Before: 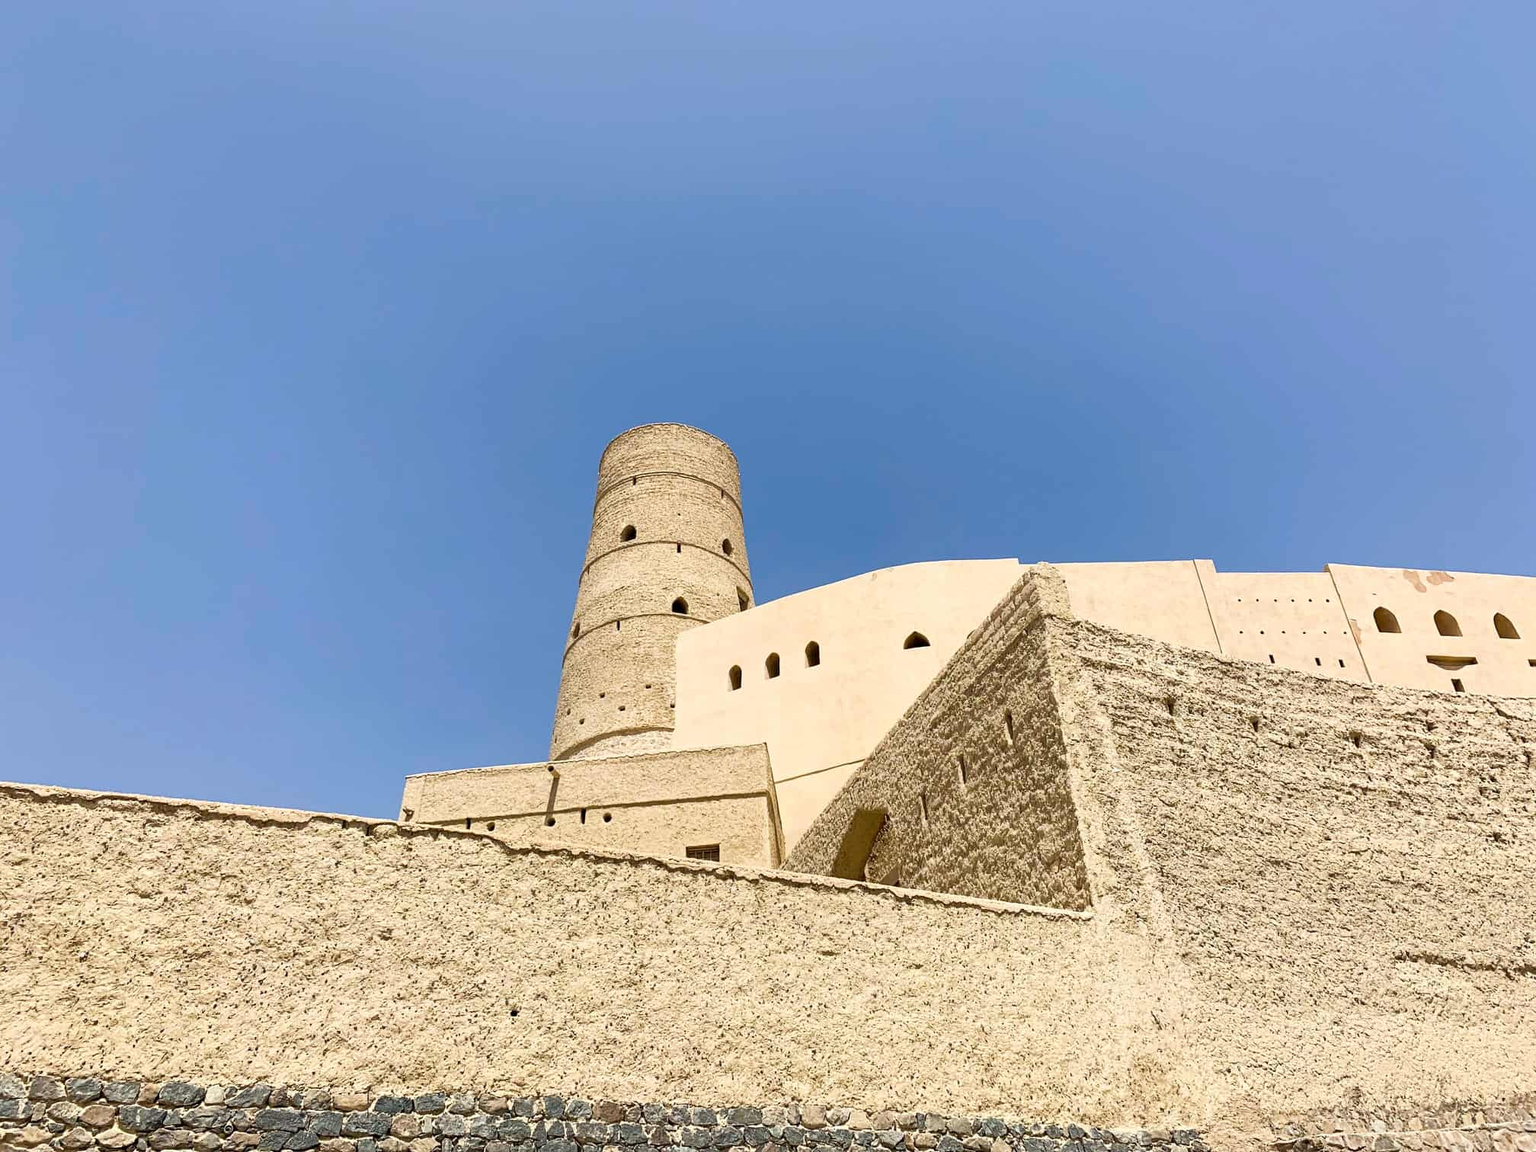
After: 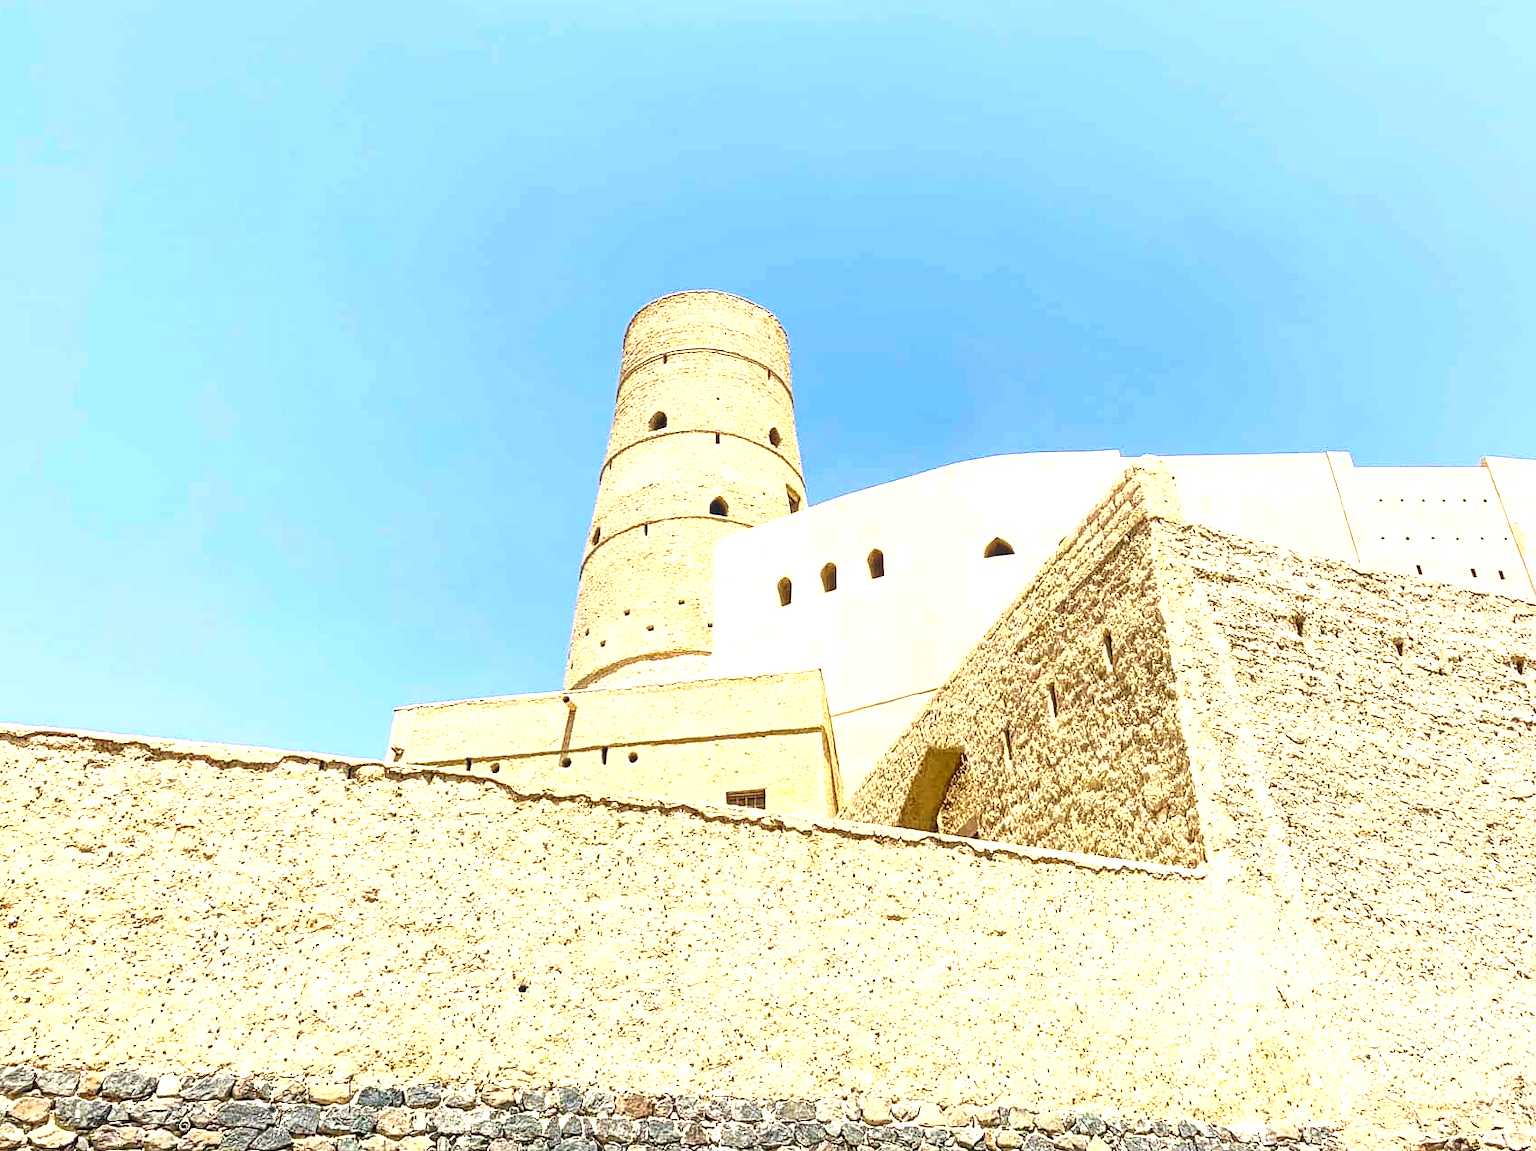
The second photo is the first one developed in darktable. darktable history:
contrast brightness saturation: contrast 0.203, brightness 0.157, saturation 0.221
color balance rgb: perceptual saturation grading › global saturation -1.792%, perceptual saturation grading › highlights -8.179%, perceptual saturation grading › mid-tones 7.83%, perceptual saturation grading › shadows 4.599%, perceptual brilliance grading › highlights 15.613%, perceptual brilliance grading › shadows -14.192%
exposure: exposure 0.739 EV, compensate exposure bias true, compensate highlight preservation false
crop and rotate: left 4.739%, top 15.51%, right 10.69%
local contrast: on, module defaults
